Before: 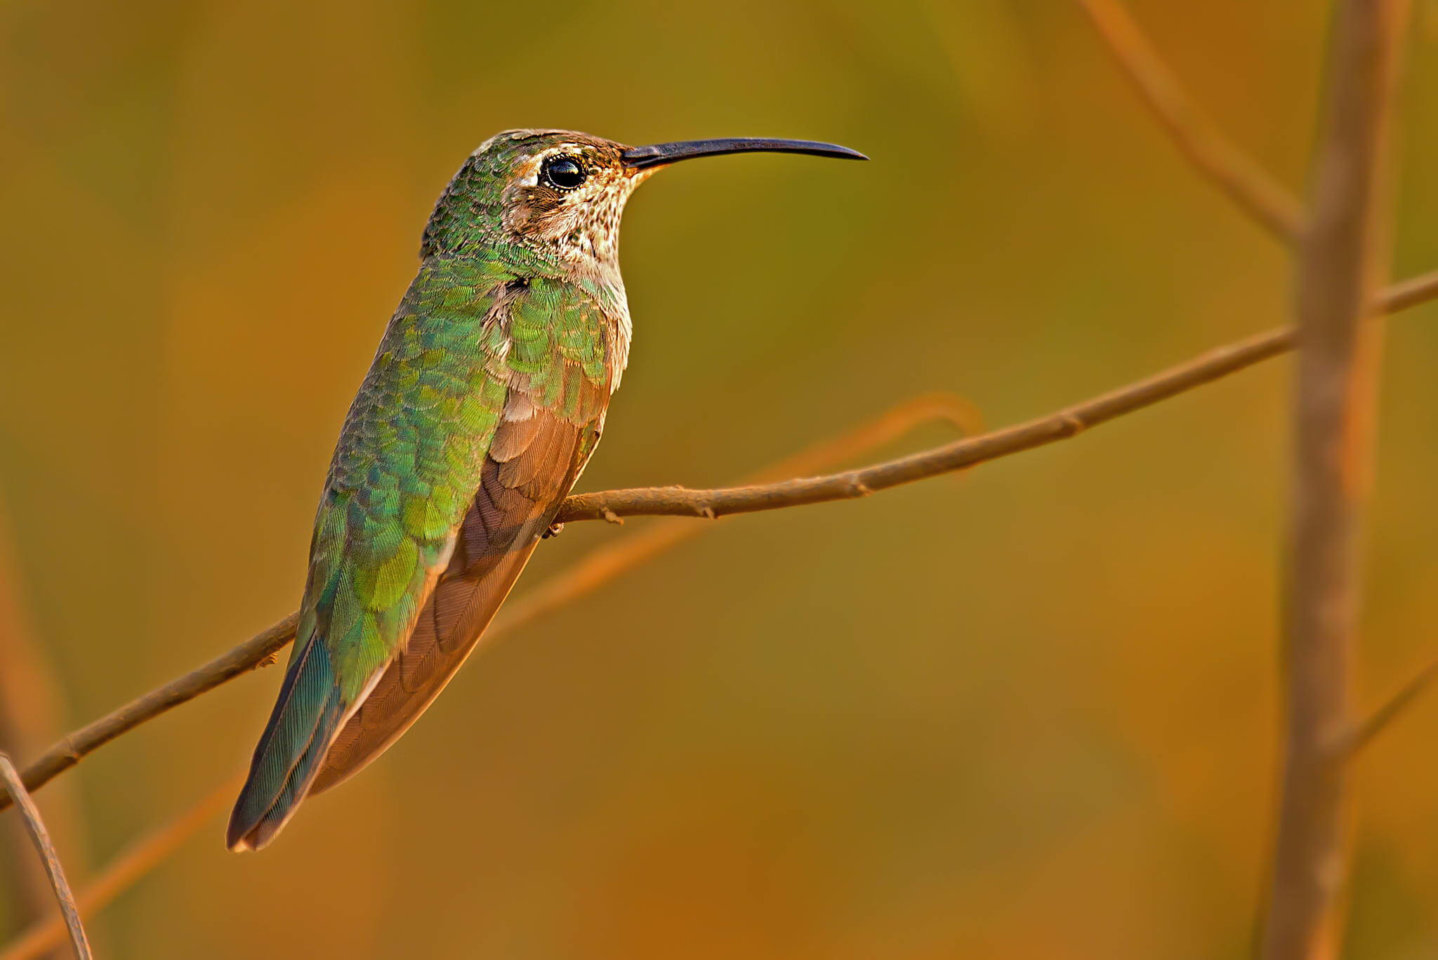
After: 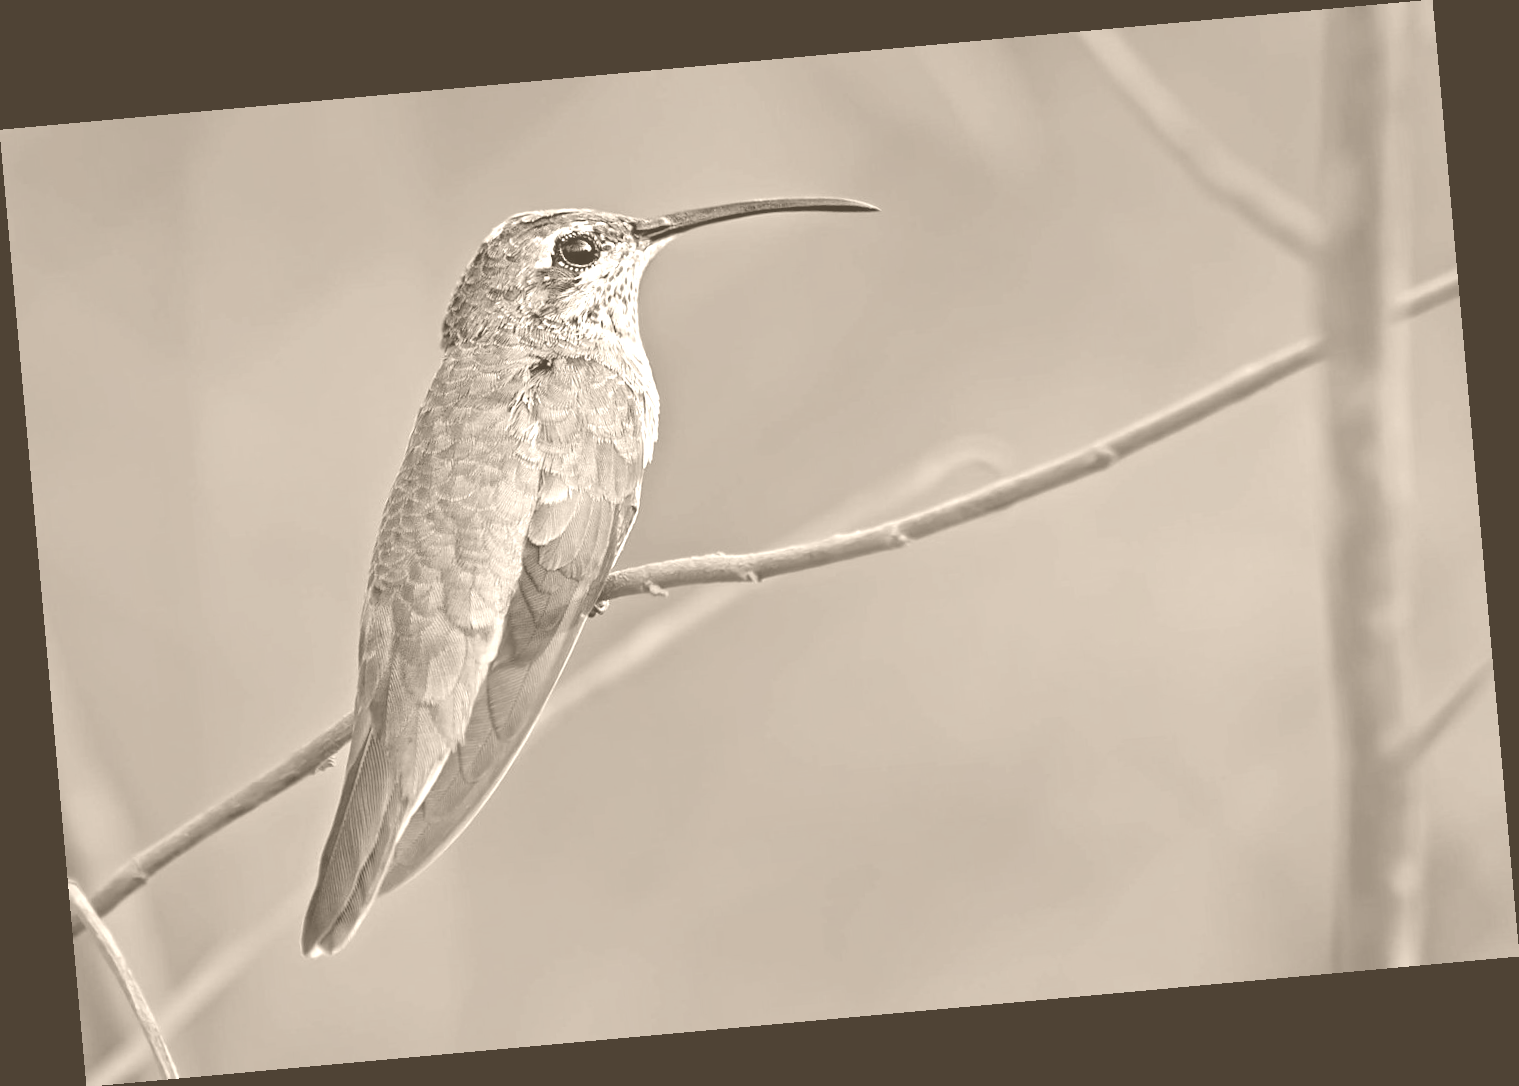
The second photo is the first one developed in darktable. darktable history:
colorize: hue 34.49°, saturation 35.33%, source mix 100%, version 1
rotate and perspective: rotation -5.2°, automatic cropping off
